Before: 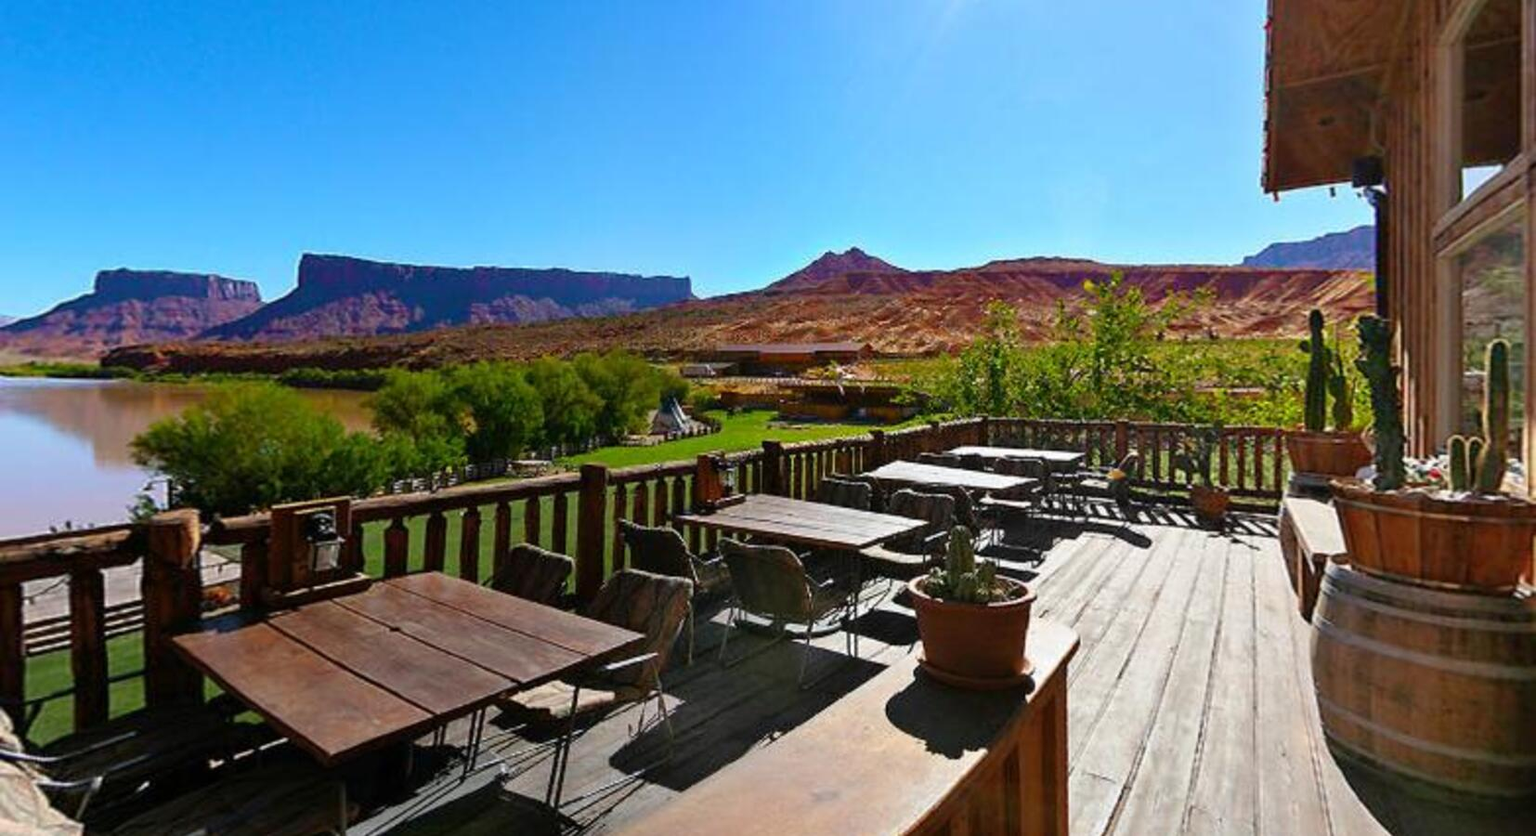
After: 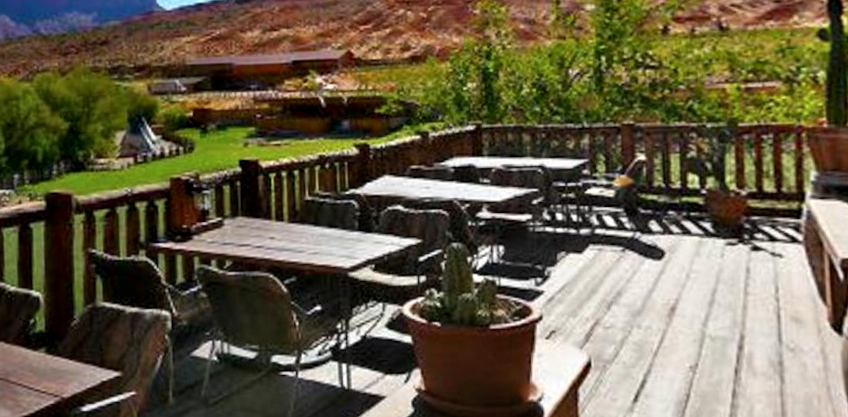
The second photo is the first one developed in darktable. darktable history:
contrast equalizer: y [[0.514, 0.573, 0.581, 0.508, 0.5, 0.5], [0.5 ×6], [0.5 ×6], [0 ×6], [0 ×6]], mix 0.79
rotate and perspective: rotation -2.22°, lens shift (horizontal) -0.022, automatic cropping off
crop: left 35.03%, top 36.625%, right 14.663%, bottom 20.057%
